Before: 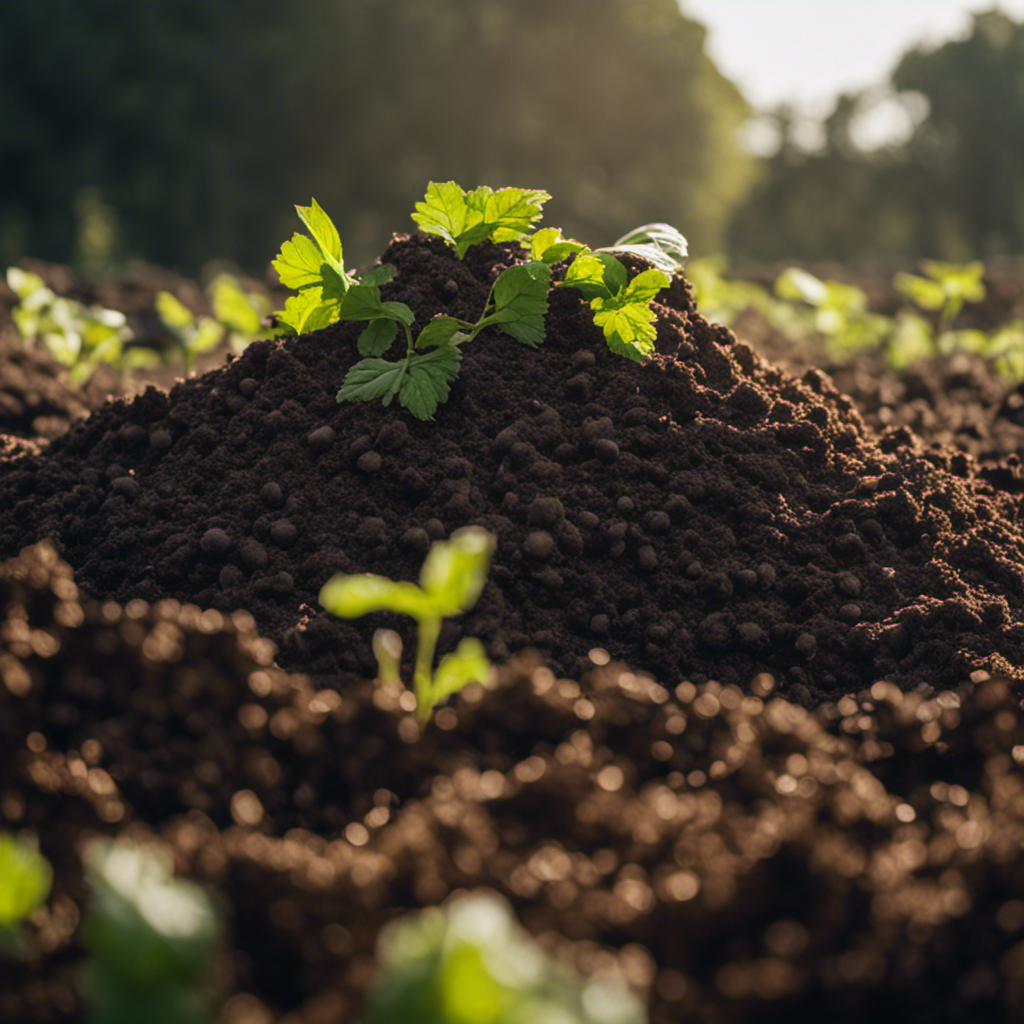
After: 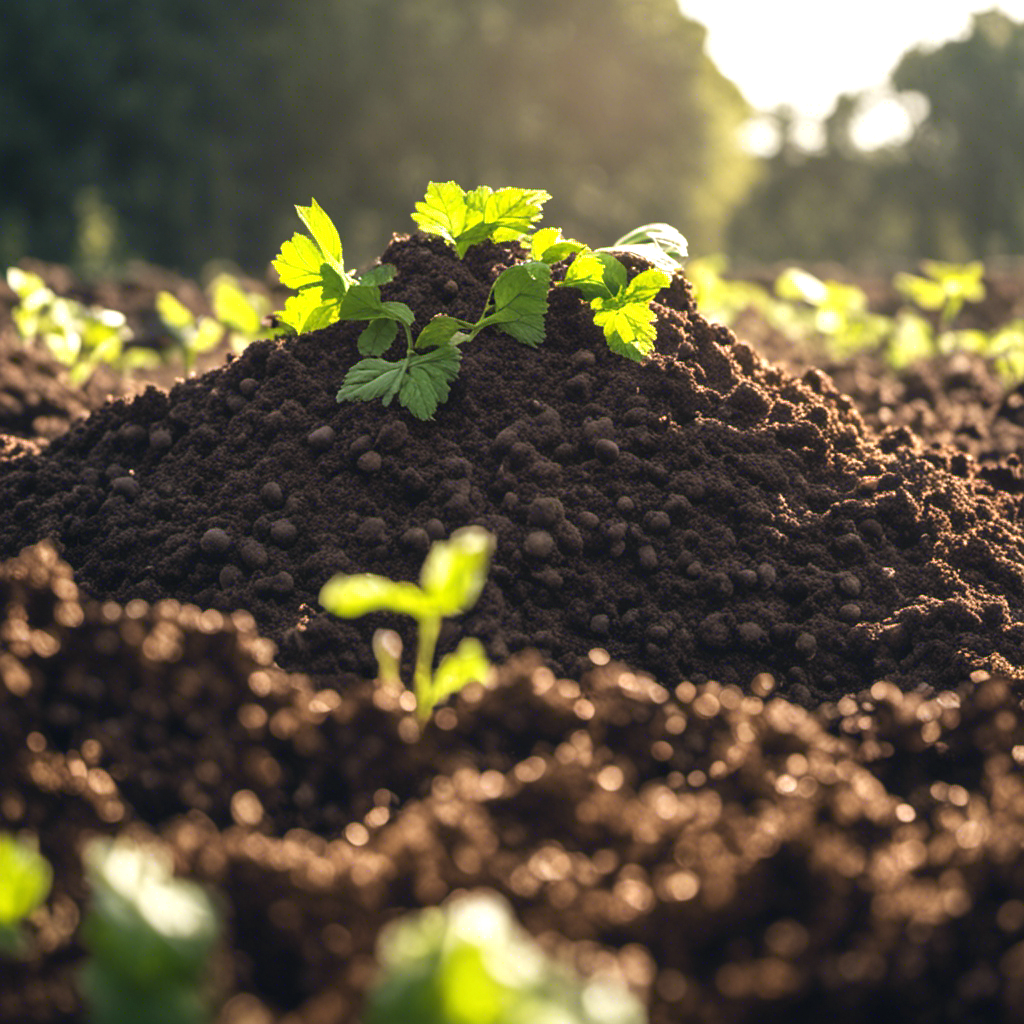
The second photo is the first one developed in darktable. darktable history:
exposure: black level correction 0, exposure 0.897 EV, compensate exposure bias true, compensate highlight preservation false
